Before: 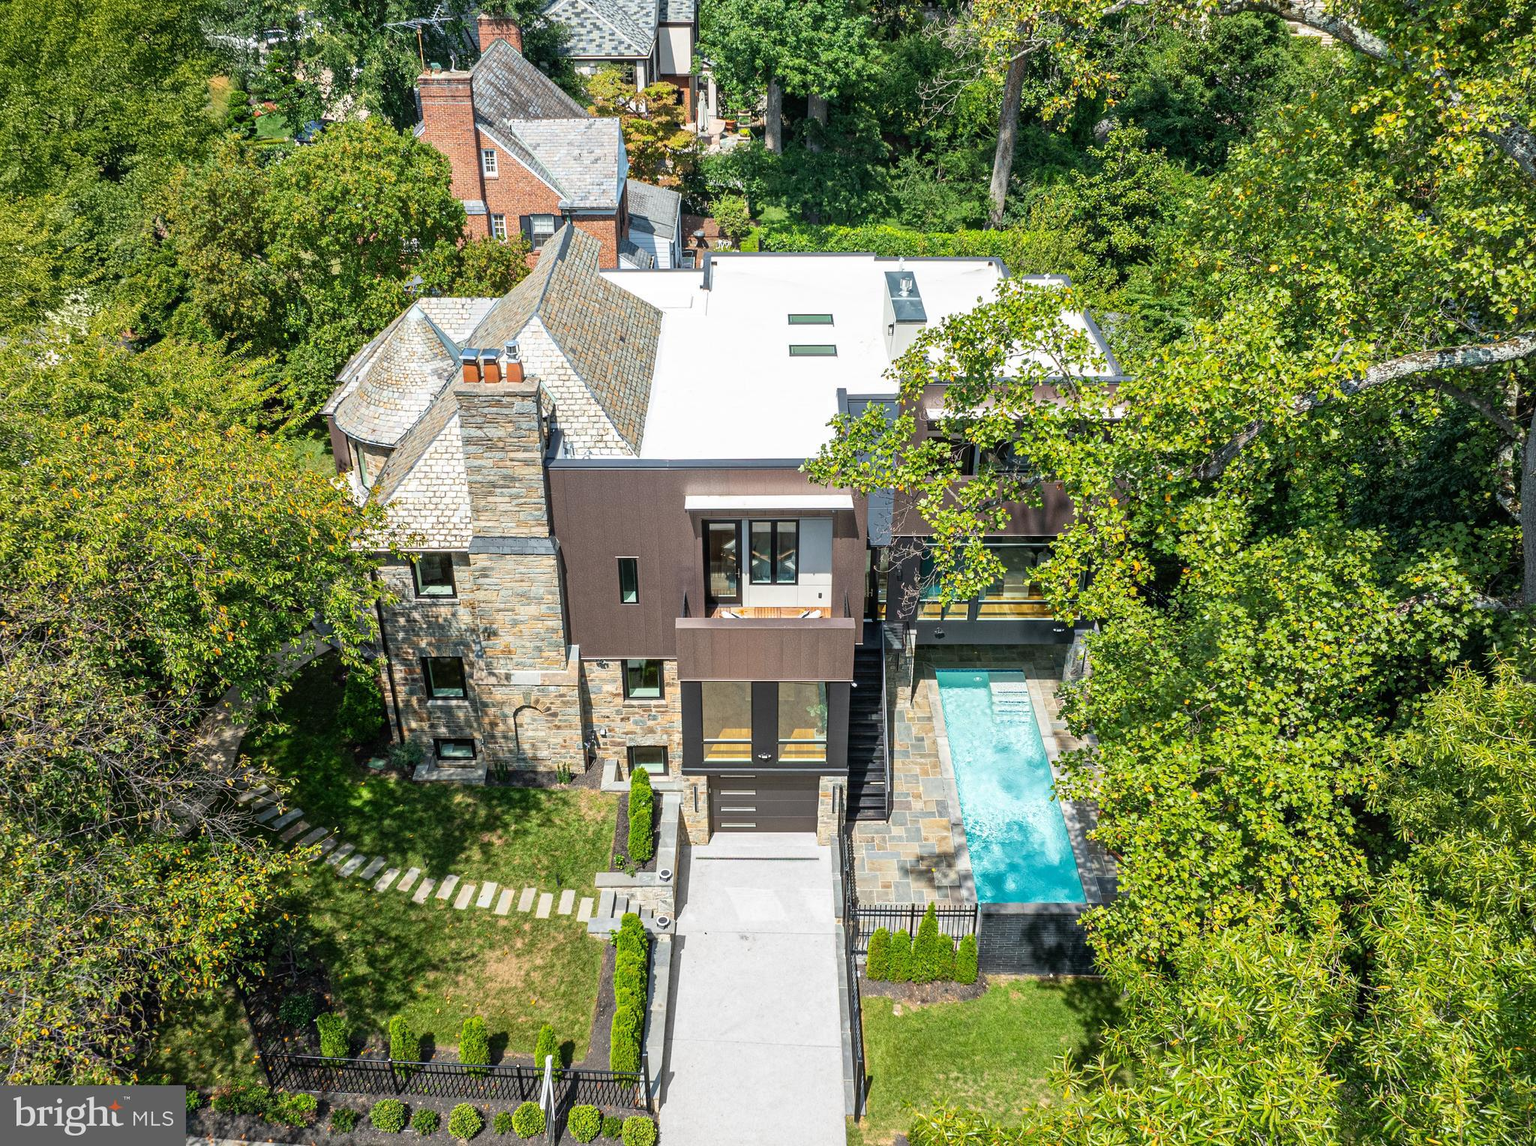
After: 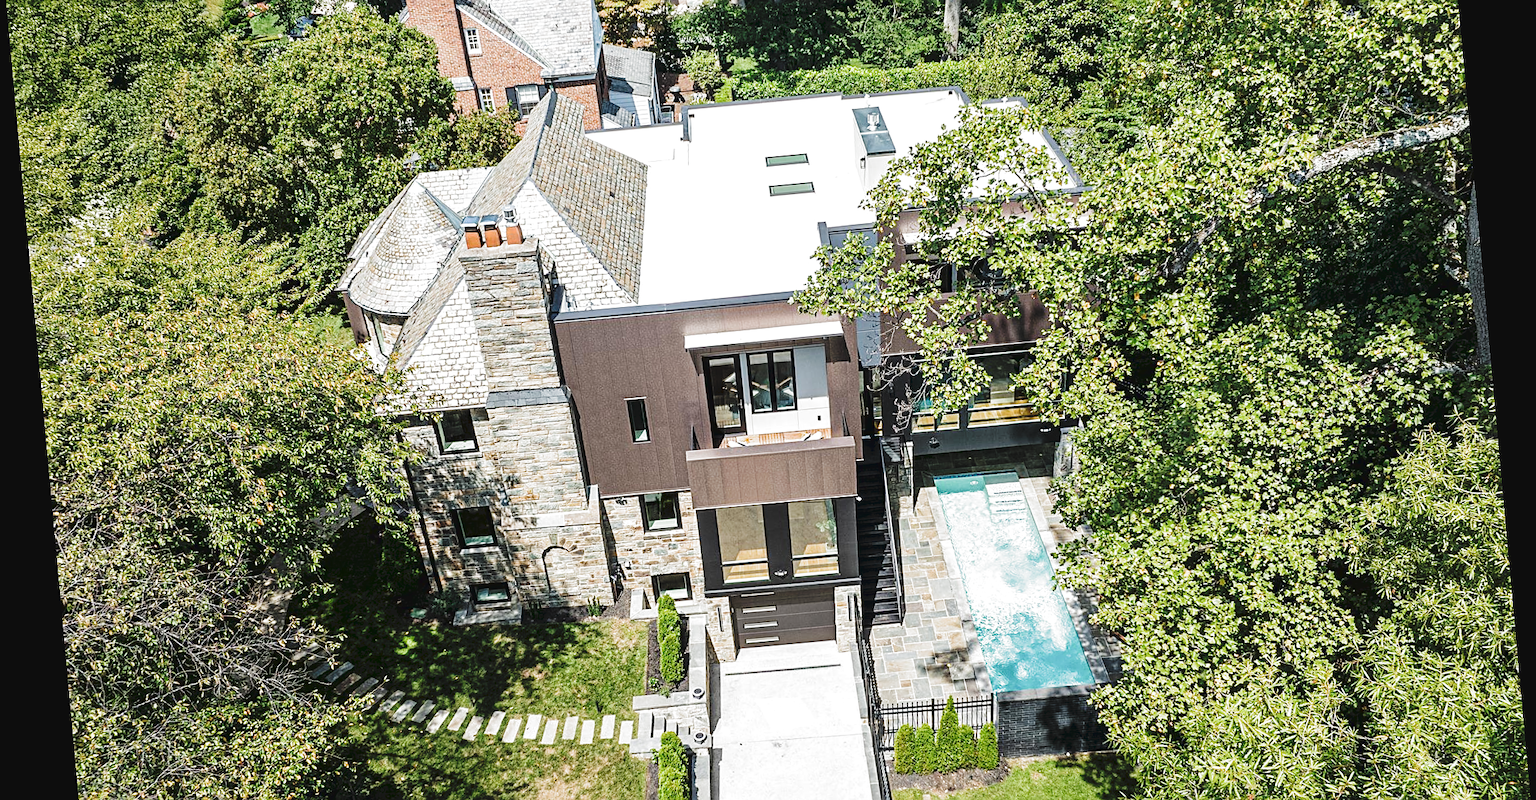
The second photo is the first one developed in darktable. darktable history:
sharpen: on, module defaults
tone curve: curves: ch0 [(0, 0) (0.003, 0.068) (0.011, 0.079) (0.025, 0.092) (0.044, 0.107) (0.069, 0.121) (0.1, 0.134) (0.136, 0.16) (0.177, 0.198) (0.224, 0.242) (0.277, 0.312) (0.335, 0.384) (0.399, 0.461) (0.468, 0.539) (0.543, 0.622) (0.623, 0.691) (0.709, 0.763) (0.801, 0.833) (0.898, 0.909) (1, 1)], preserve colors none
filmic rgb: black relative exposure -8.2 EV, white relative exposure 2.2 EV, threshold 3 EV, hardness 7.11, latitude 75%, contrast 1.325, highlights saturation mix -2%, shadows ↔ highlights balance 30%, preserve chrominance RGB euclidean norm, color science v5 (2021), contrast in shadows safe, contrast in highlights safe, enable highlight reconstruction true
crop: top 16.727%, bottom 16.727%
rotate and perspective: rotation -5.2°, automatic cropping off
